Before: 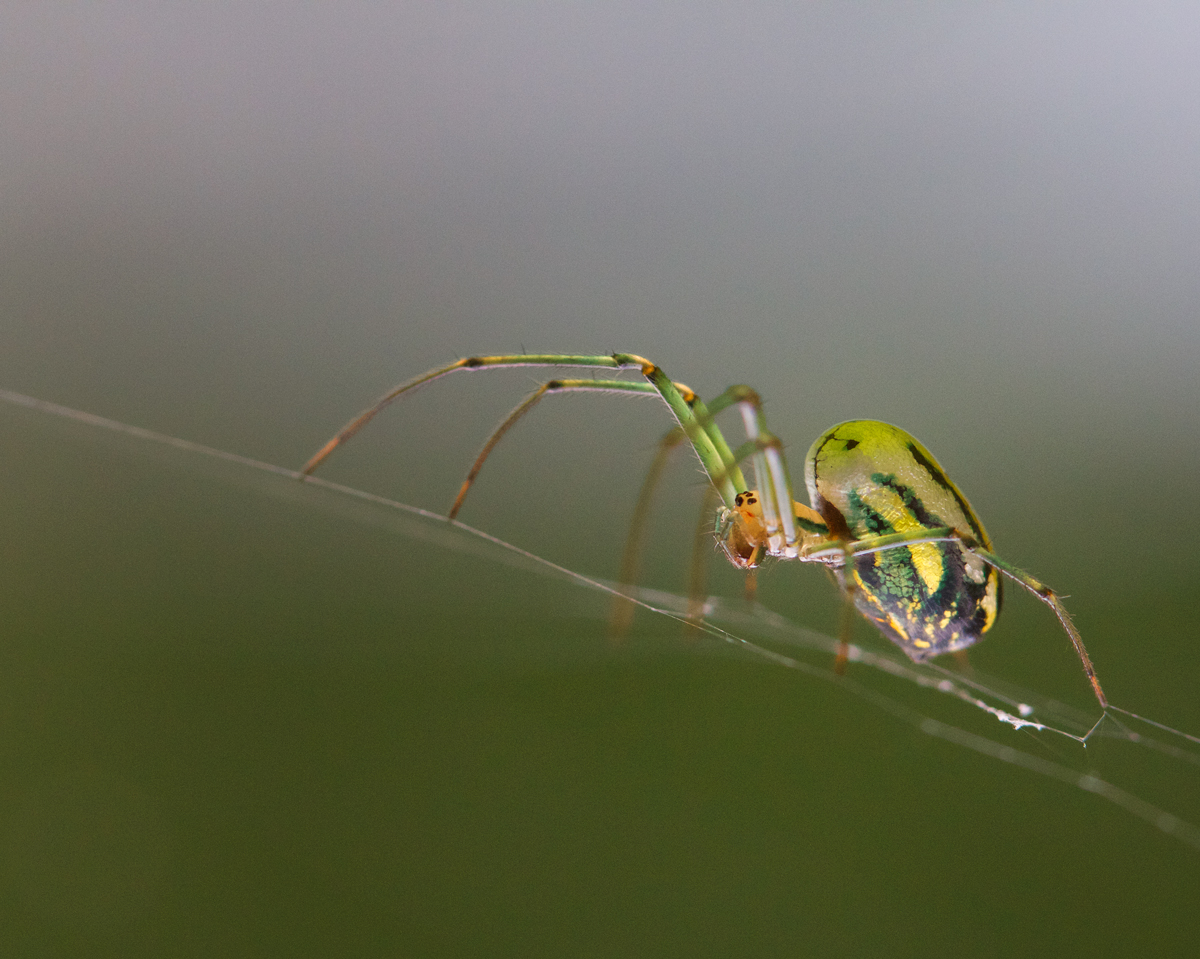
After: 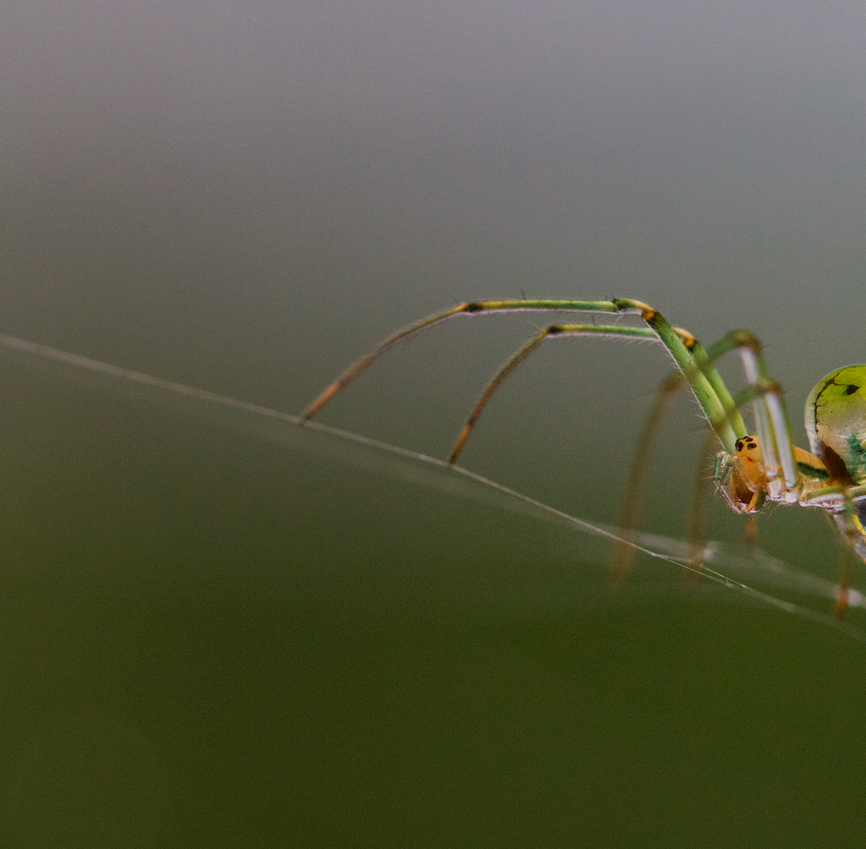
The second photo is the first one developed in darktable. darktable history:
crop: top 5.752%, right 27.832%, bottom 5.701%
local contrast: detail 110%
filmic rgb: middle gray luminance 18.33%, black relative exposure -11.21 EV, white relative exposure 3.75 EV, target black luminance 0%, hardness 5.88, latitude 58.23%, contrast 0.965, shadows ↔ highlights balance 49.73%
contrast brightness saturation: brightness -0.092
